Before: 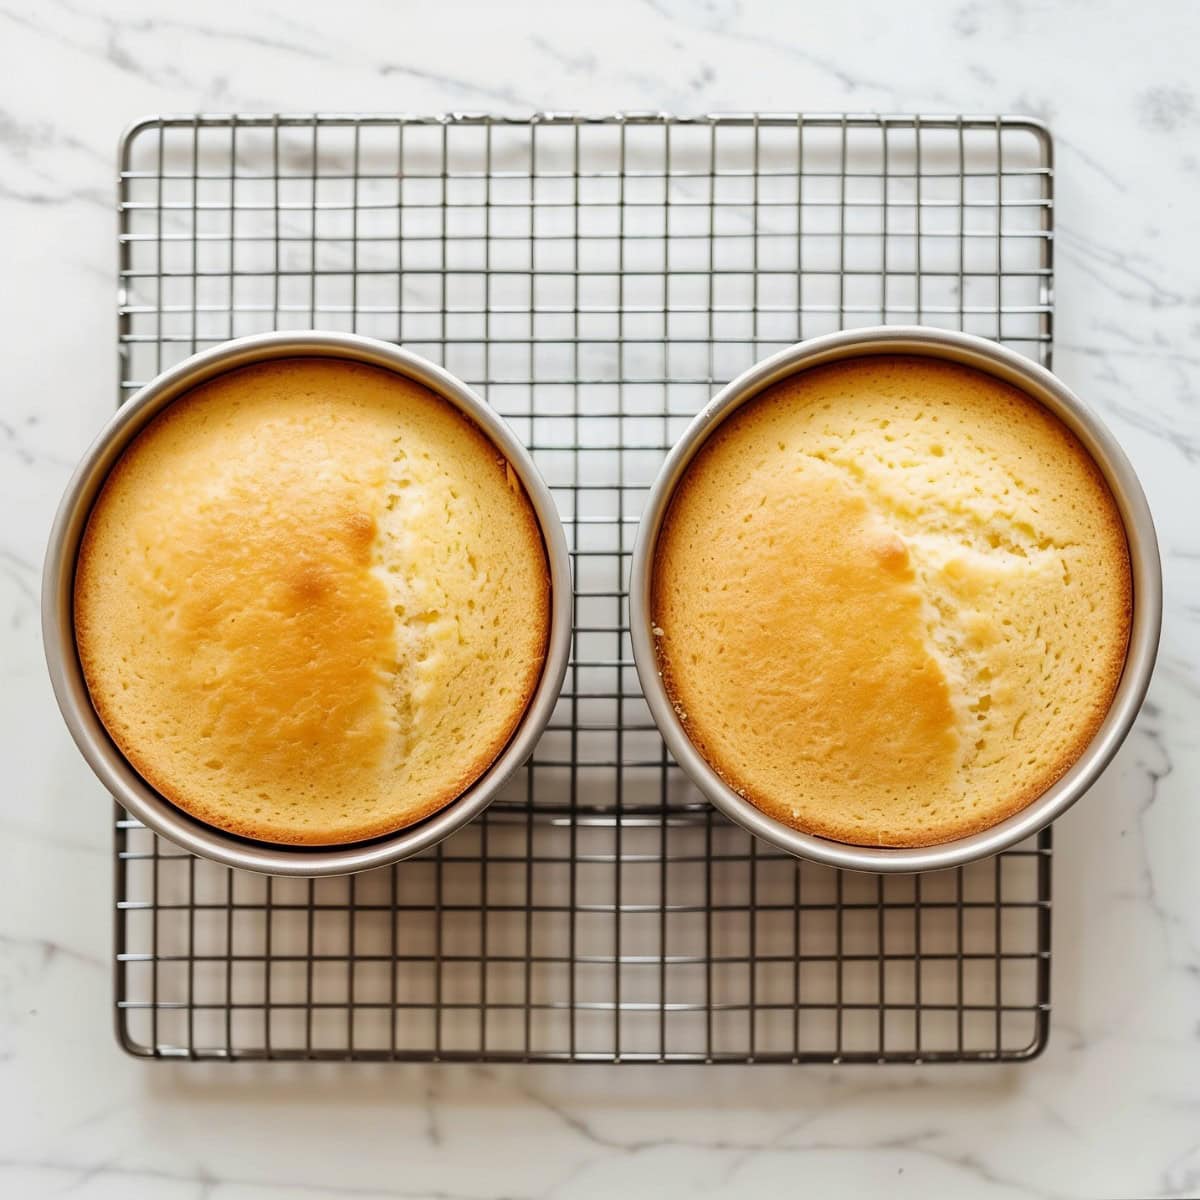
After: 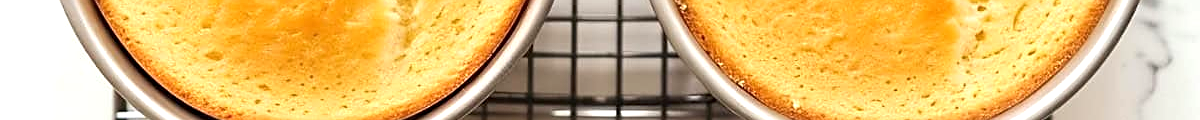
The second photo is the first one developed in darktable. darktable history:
exposure: black level correction 0, exposure 0.7 EV, compensate exposure bias true, compensate highlight preservation false
sharpen: on, module defaults
crop and rotate: top 59.084%, bottom 30.916%
